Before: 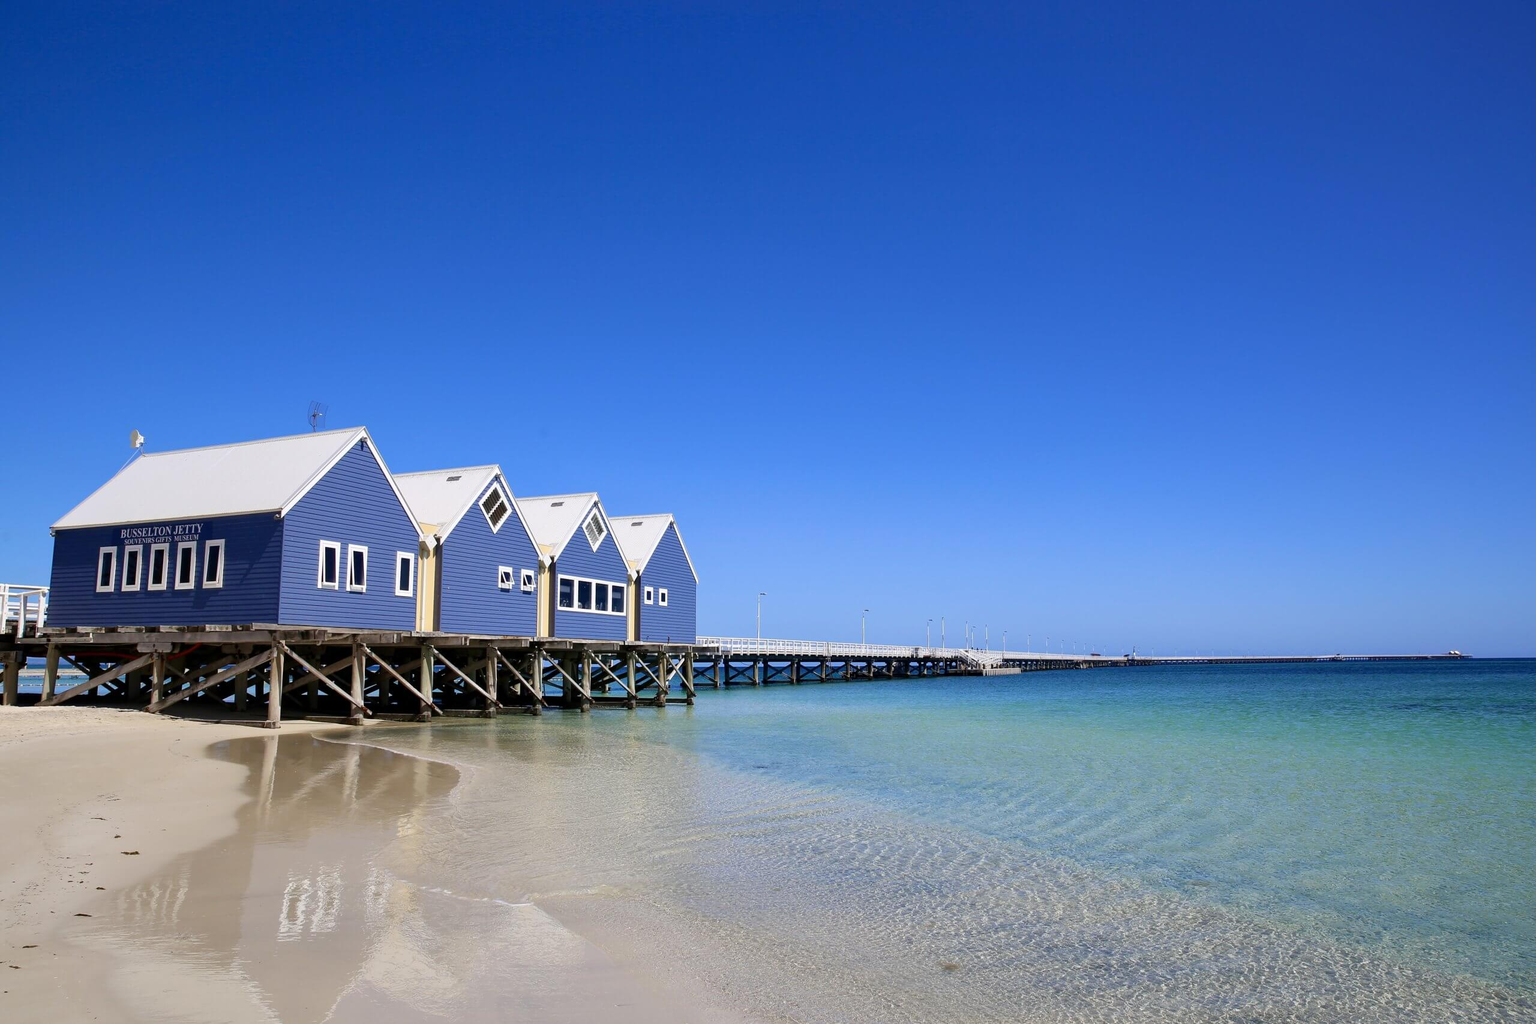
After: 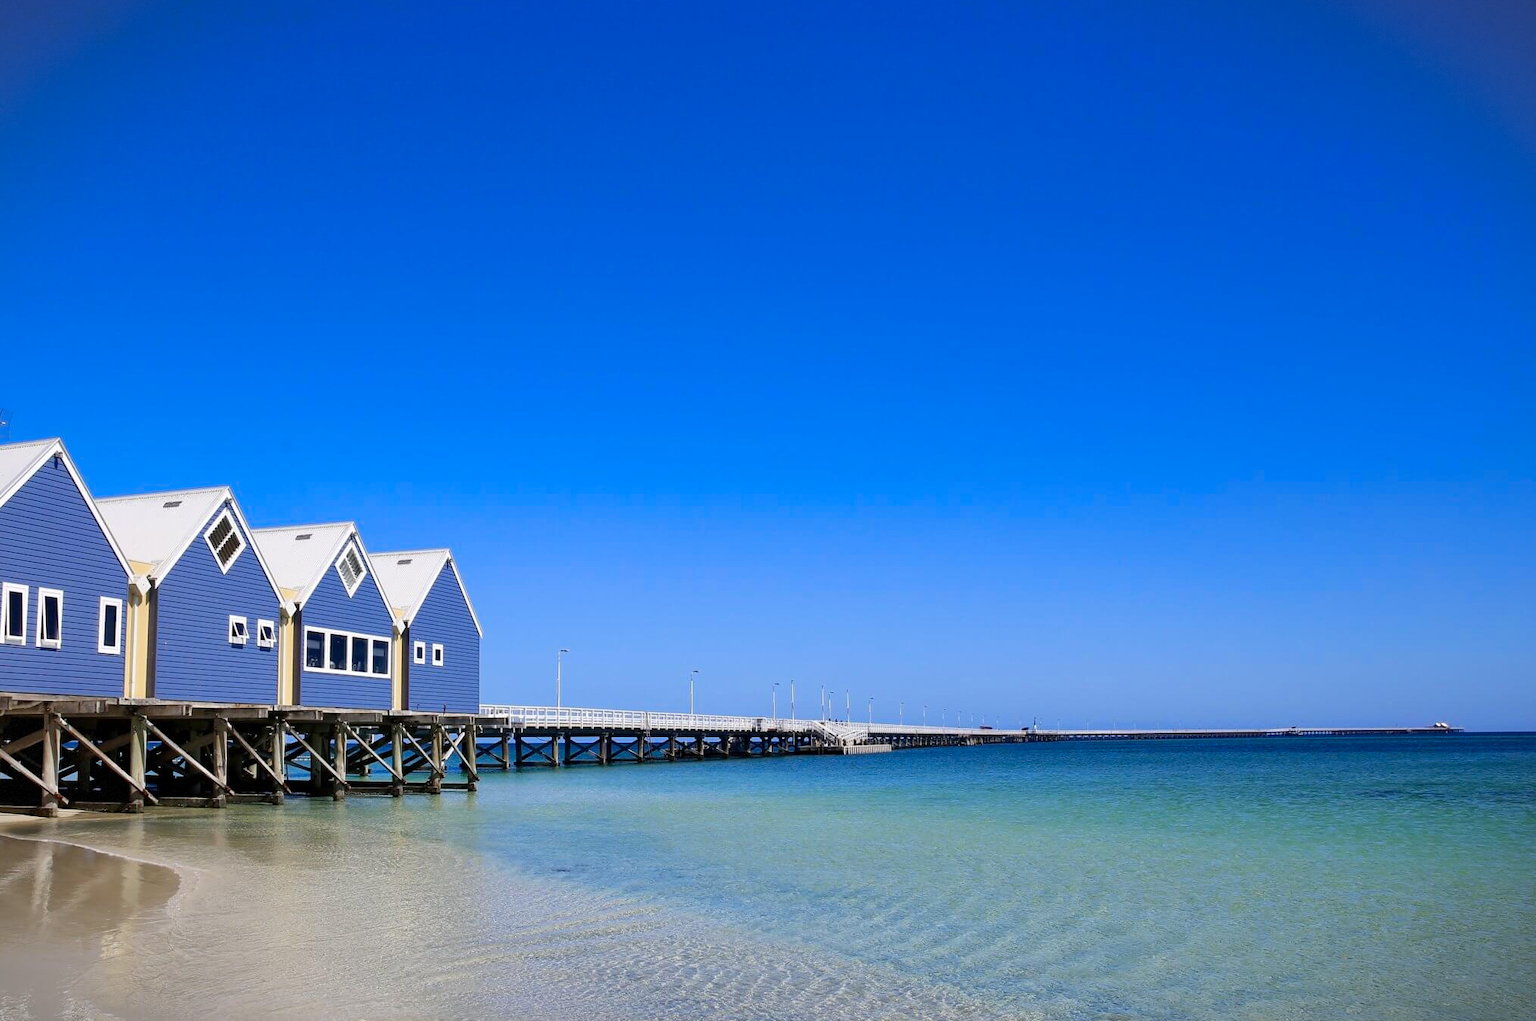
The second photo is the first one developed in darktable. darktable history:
vignetting: fall-off start 100%, brightness -0.406, saturation -0.3, width/height ratio 1.324, dithering 8-bit output, unbound false
crop and rotate: left 20.74%, top 7.912%, right 0.375%, bottom 13.378%
vibrance: vibrance 100%
levels: mode automatic, black 0.023%, white 99.97%, levels [0.062, 0.494, 0.925]
